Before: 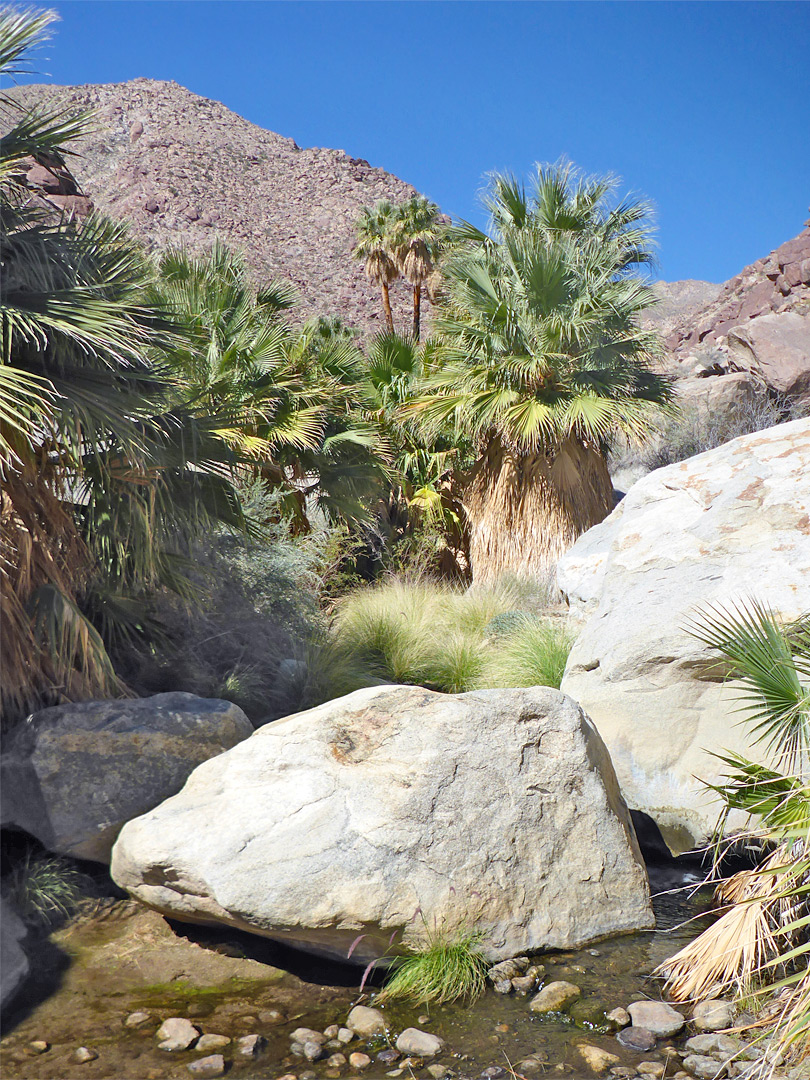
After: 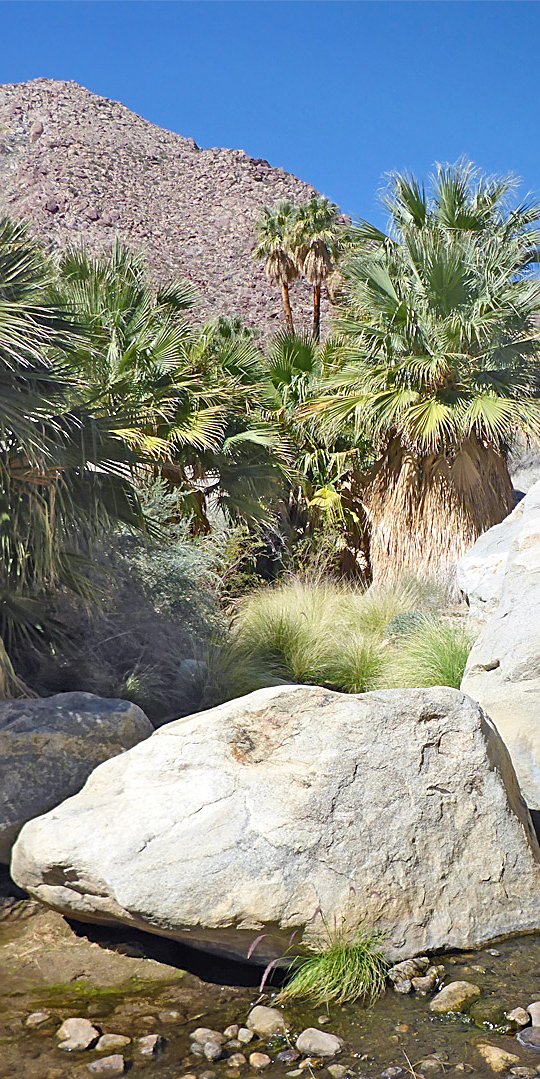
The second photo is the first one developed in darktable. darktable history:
crop and rotate: left 12.368%, right 20.898%
sharpen: on, module defaults
